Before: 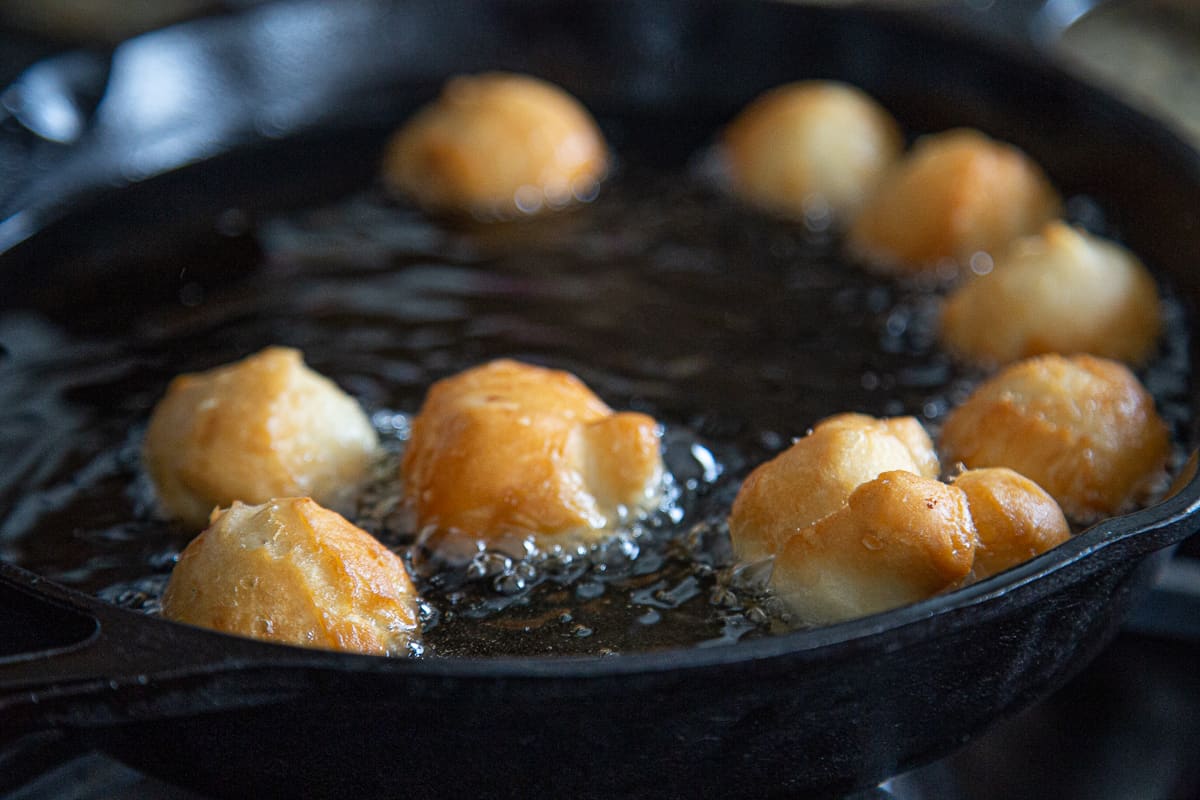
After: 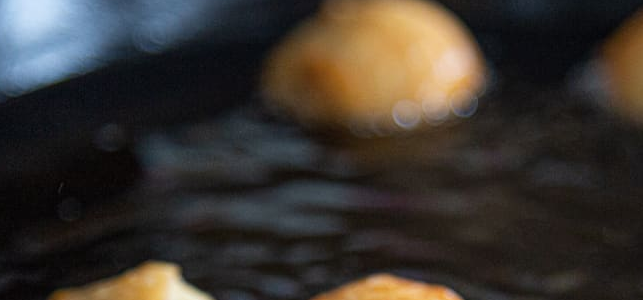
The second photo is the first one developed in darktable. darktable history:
crop: left 10.236%, top 10.649%, right 36.135%, bottom 51.774%
